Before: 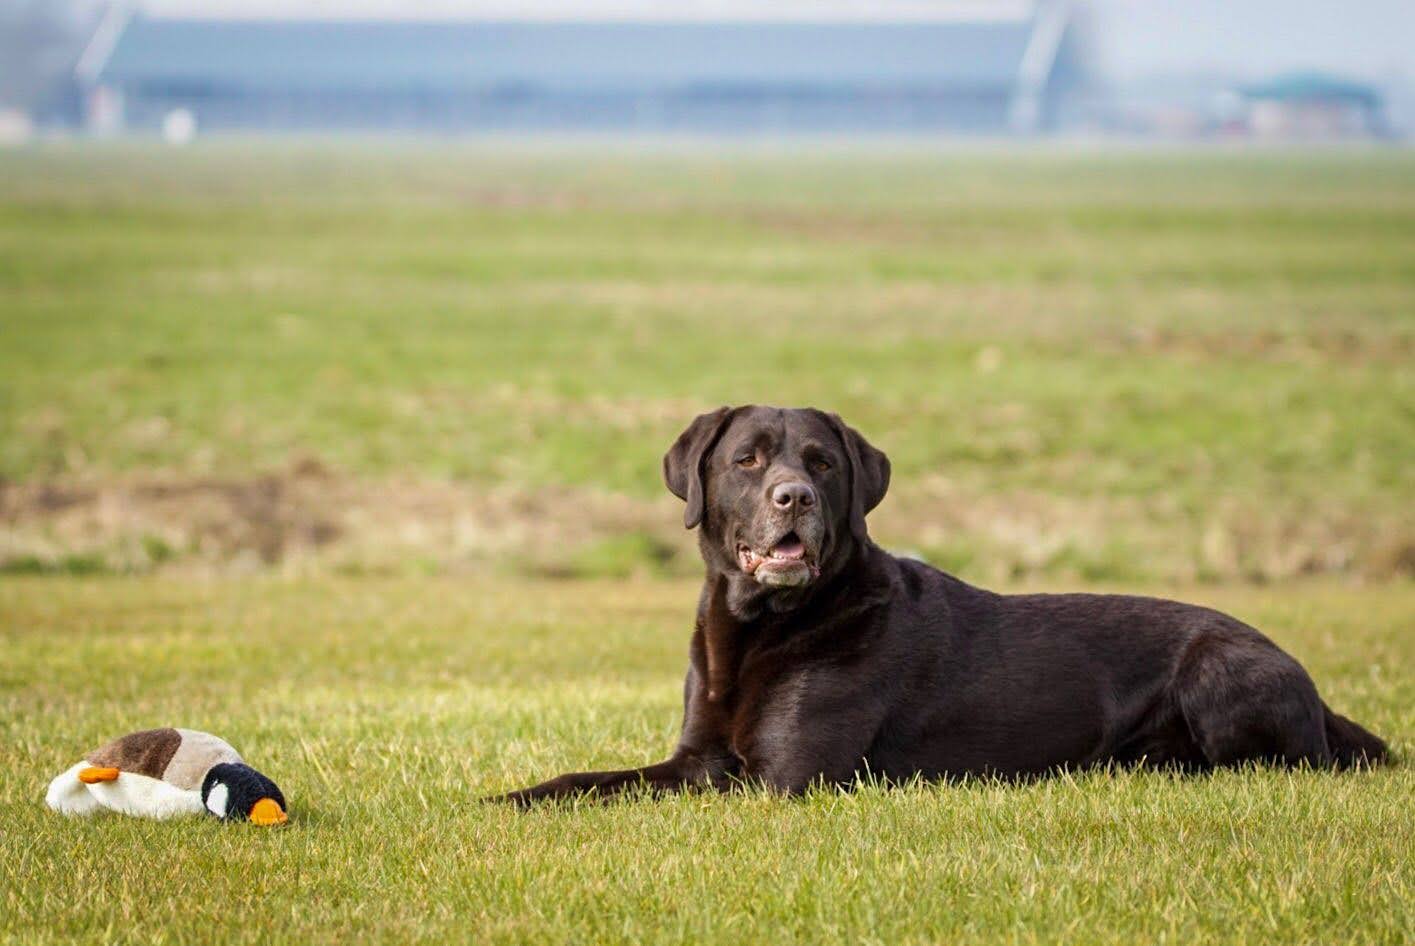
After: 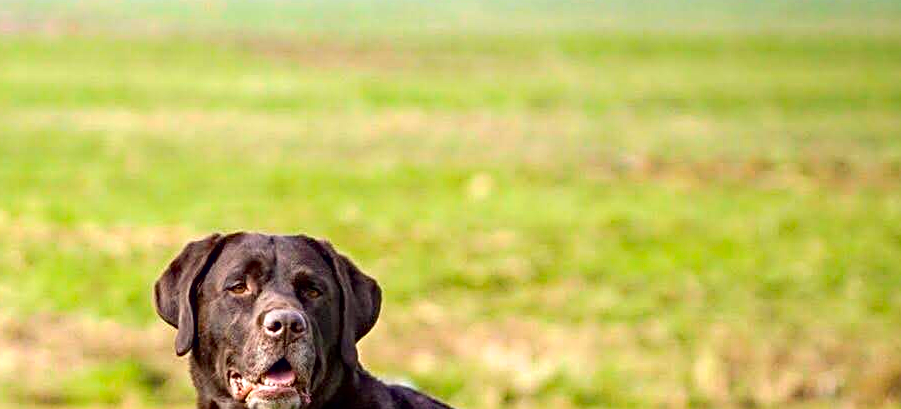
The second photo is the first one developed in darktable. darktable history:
sharpen: on, module defaults
exposure: black level correction 0.001, exposure 0.5 EV, compensate exposure bias true, compensate highlight preservation false
crop: left 36.005%, top 18.293%, right 0.31%, bottom 38.444%
haze removal: strength 0.29, distance 0.25, compatibility mode true, adaptive false
contrast brightness saturation: contrast 0.09, saturation 0.28
